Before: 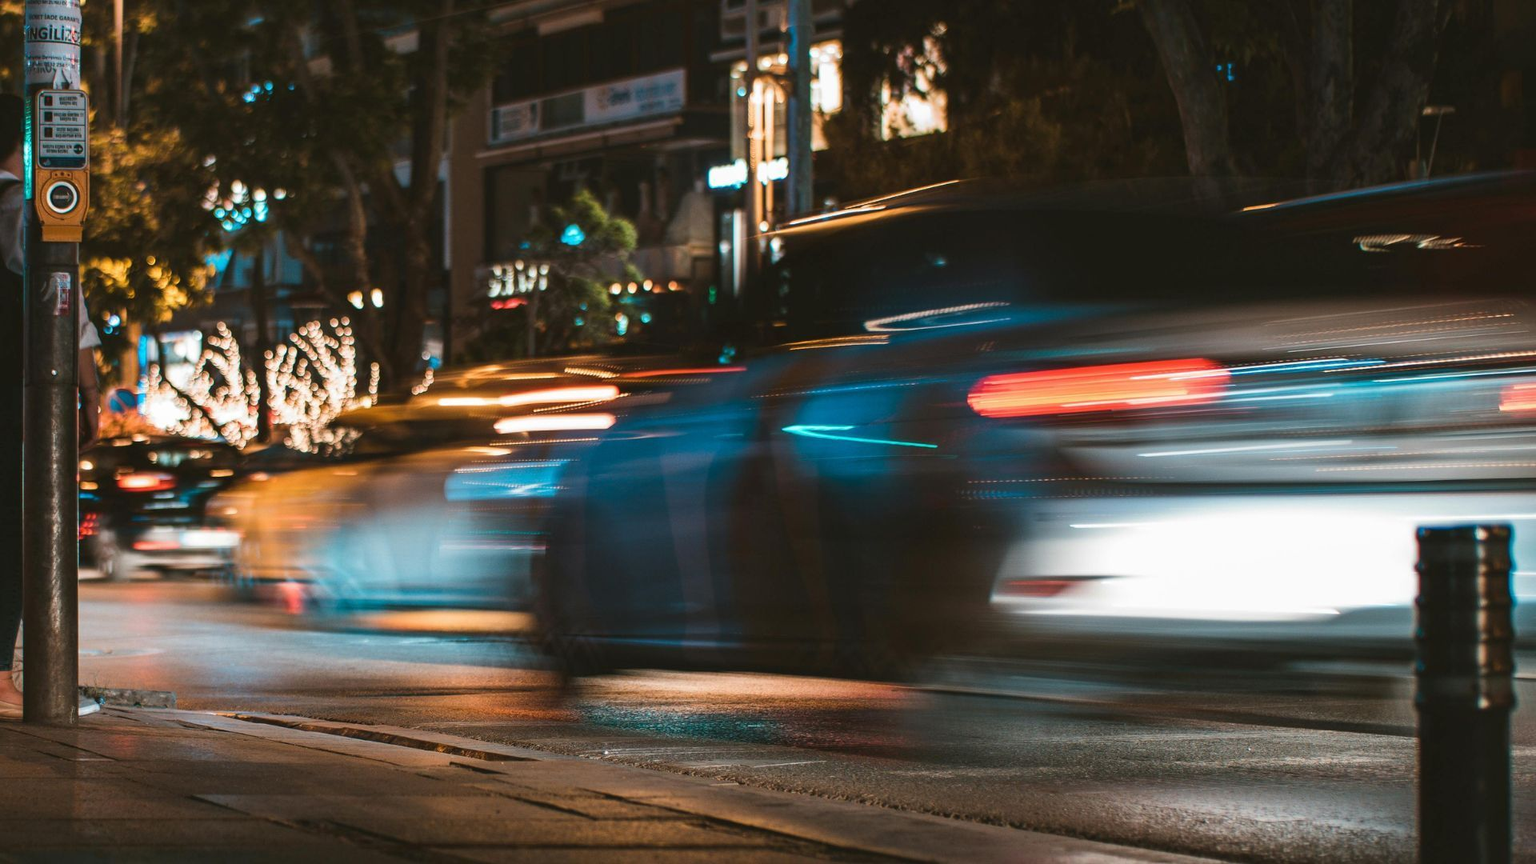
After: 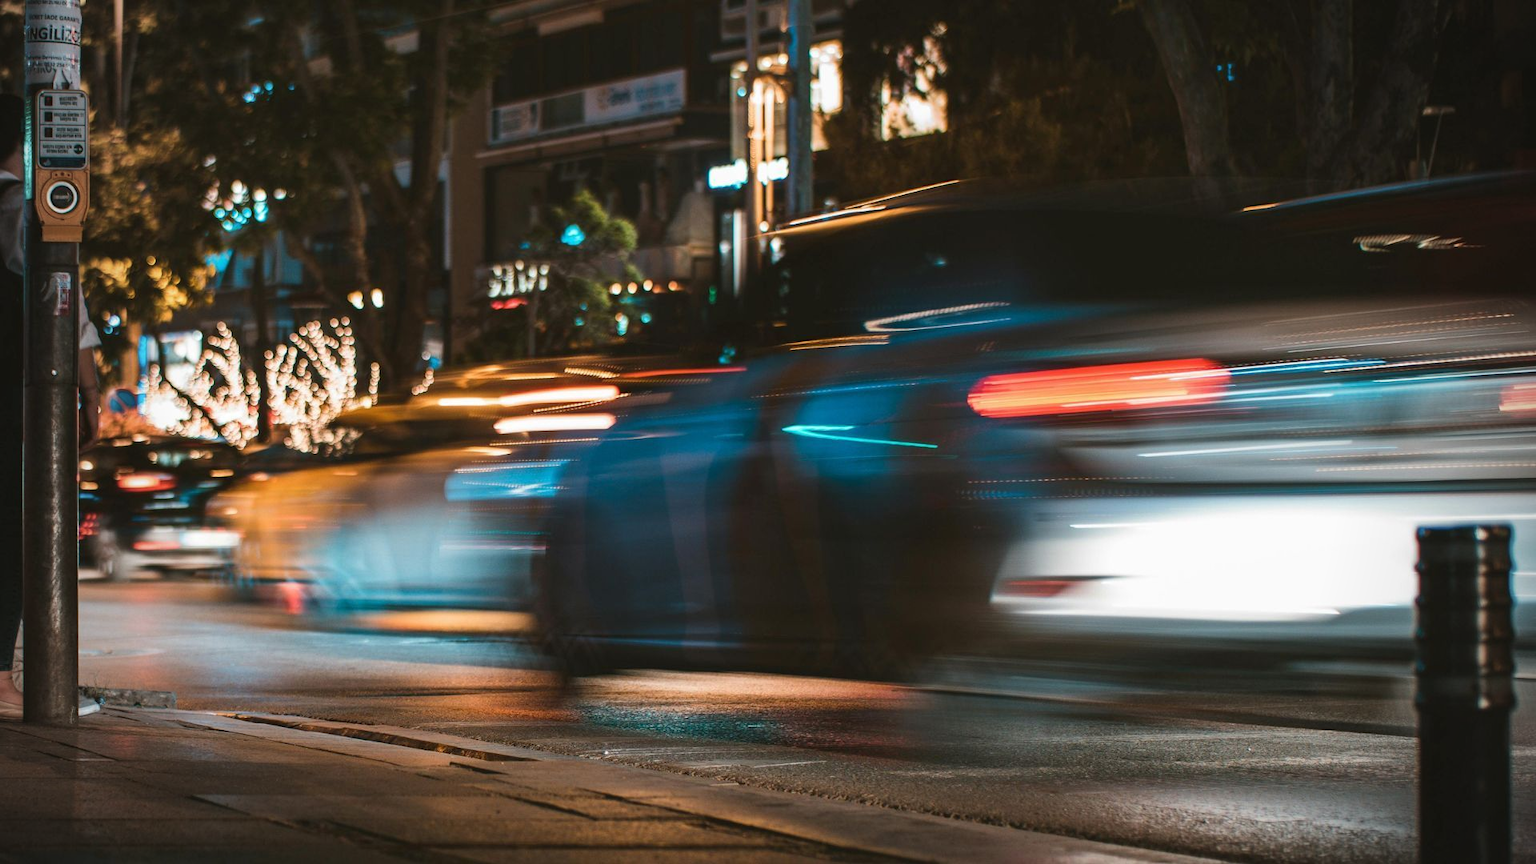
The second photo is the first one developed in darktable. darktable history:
vignetting: fall-off start 74.49%, fall-off radius 65.9%, brightness -0.628, saturation -0.68
